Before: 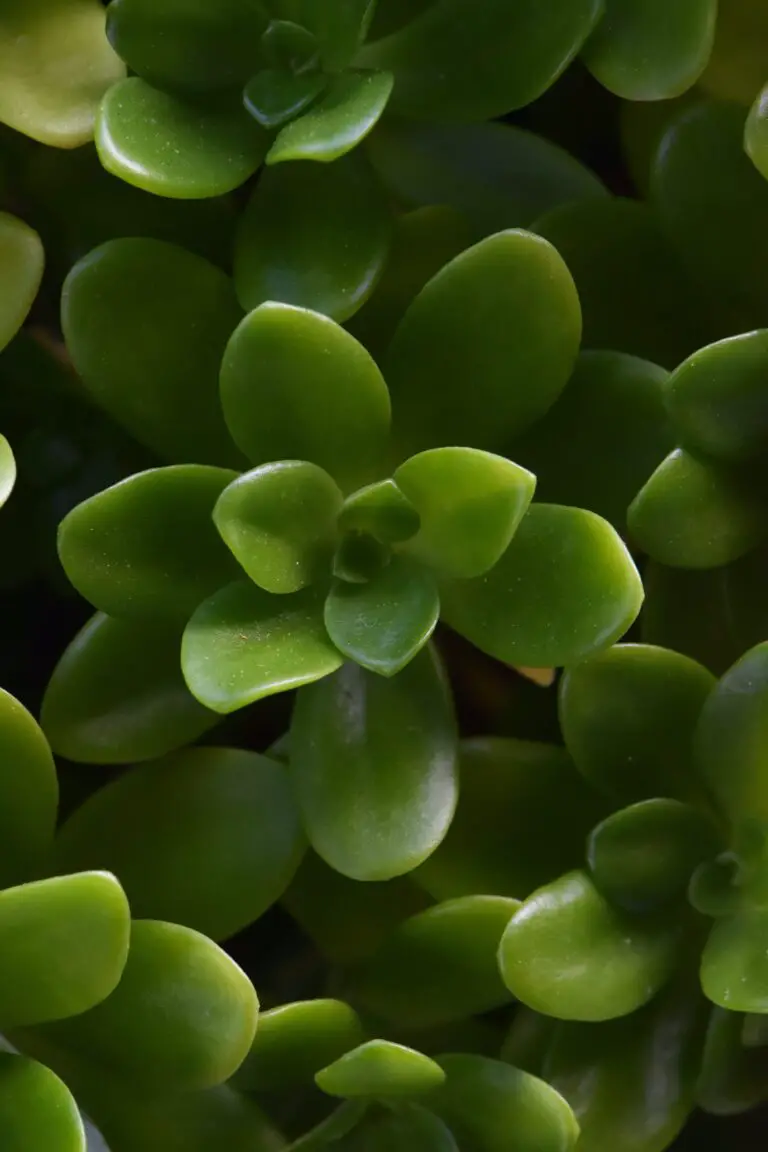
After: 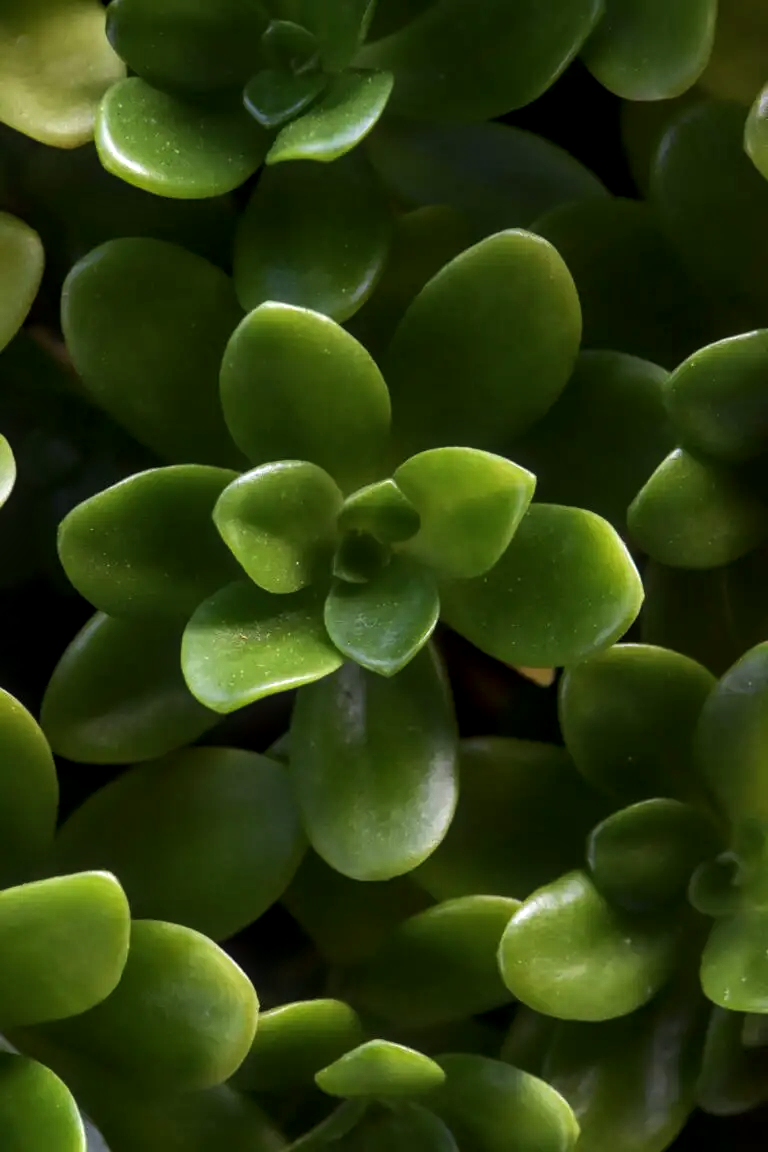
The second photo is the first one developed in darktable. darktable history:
tone equalizer: -8 EV -0.417 EV, -7 EV -0.389 EV, -6 EV -0.333 EV, -5 EV -0.222 EV, -3 EV 0.222 EV, -2 EV 0.333 EV, -1 EV 0.389 EV, +0 EV 0.417 EV, edges refinement/feathering 500, mask exposure compensation -1.57 EV, preserve details no
local contrast: detail 130%
